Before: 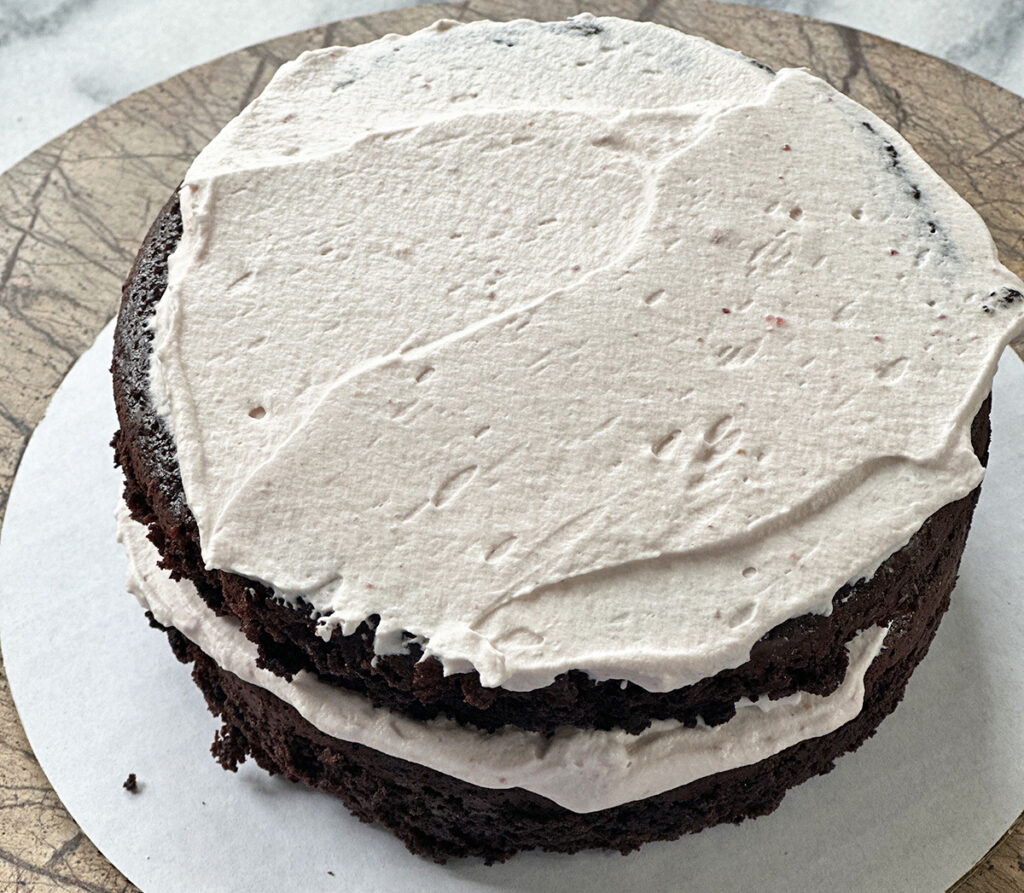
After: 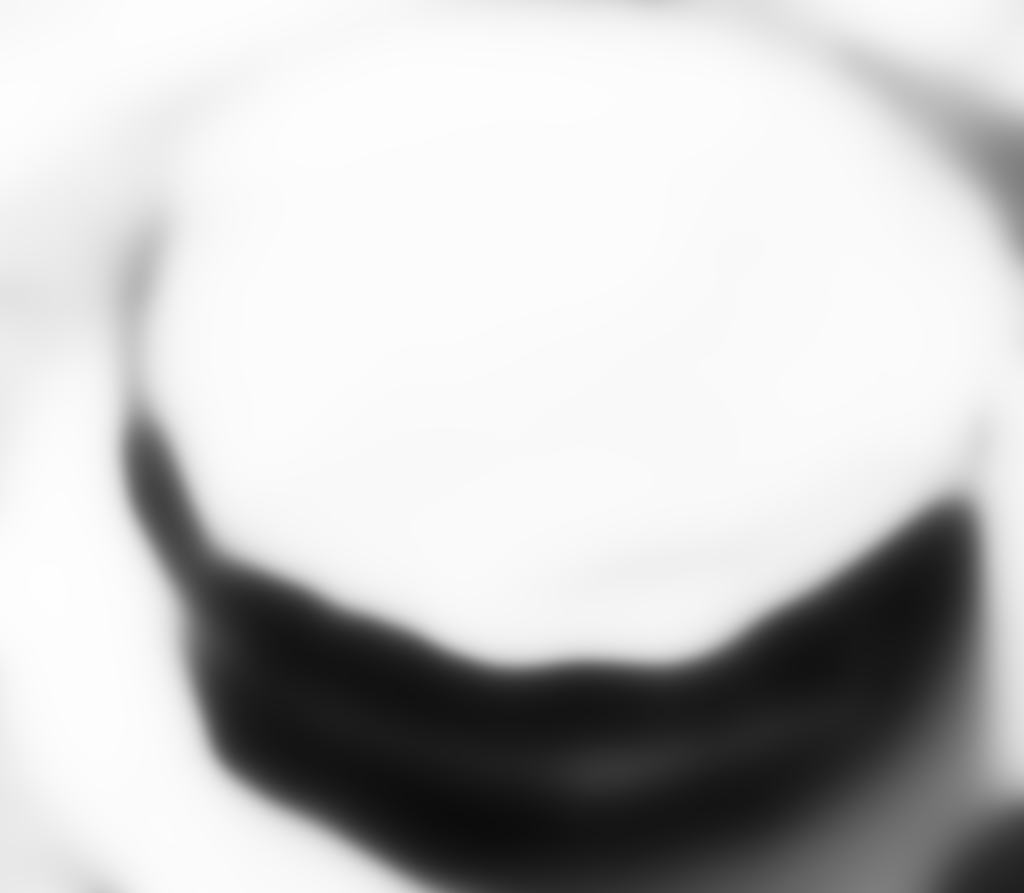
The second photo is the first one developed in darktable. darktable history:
contrast brightness saturation: contrast 0.53, brightness 0.47, saturation -1
lowpass: radius 31.92, contrast 1.72, brightness -0.98, saturation 0.94
